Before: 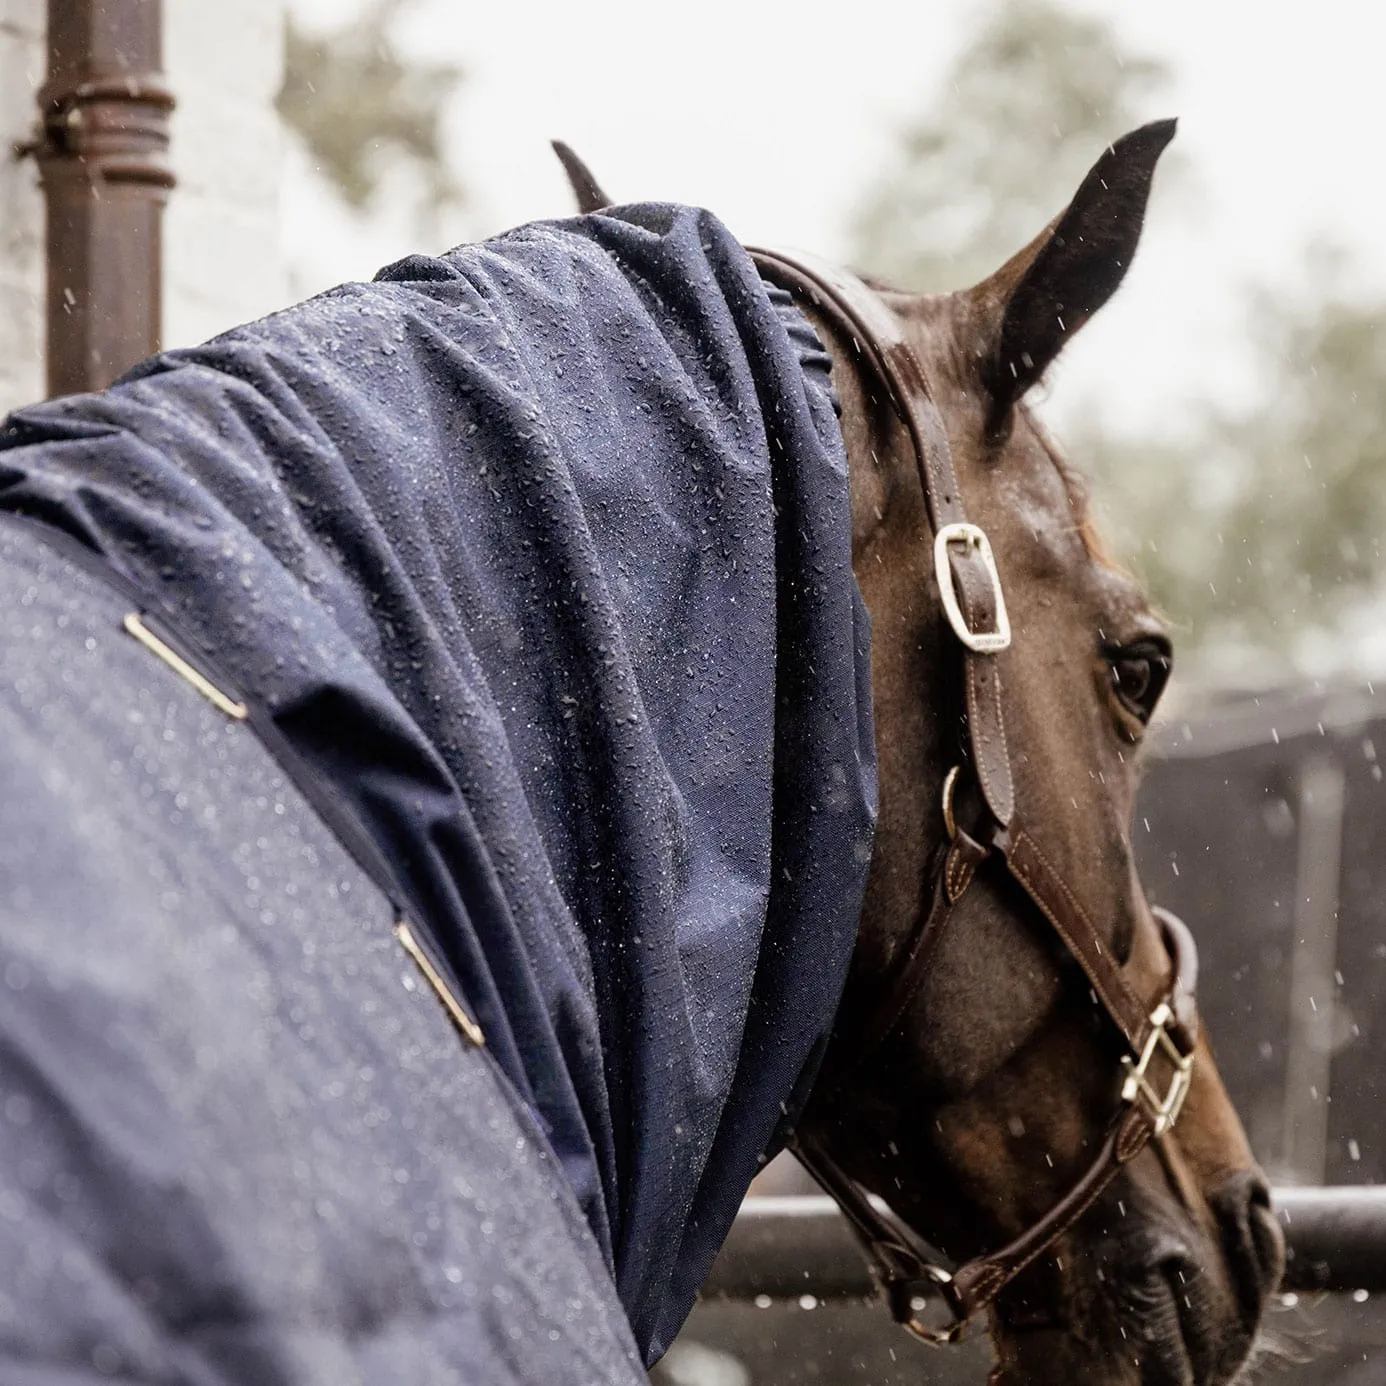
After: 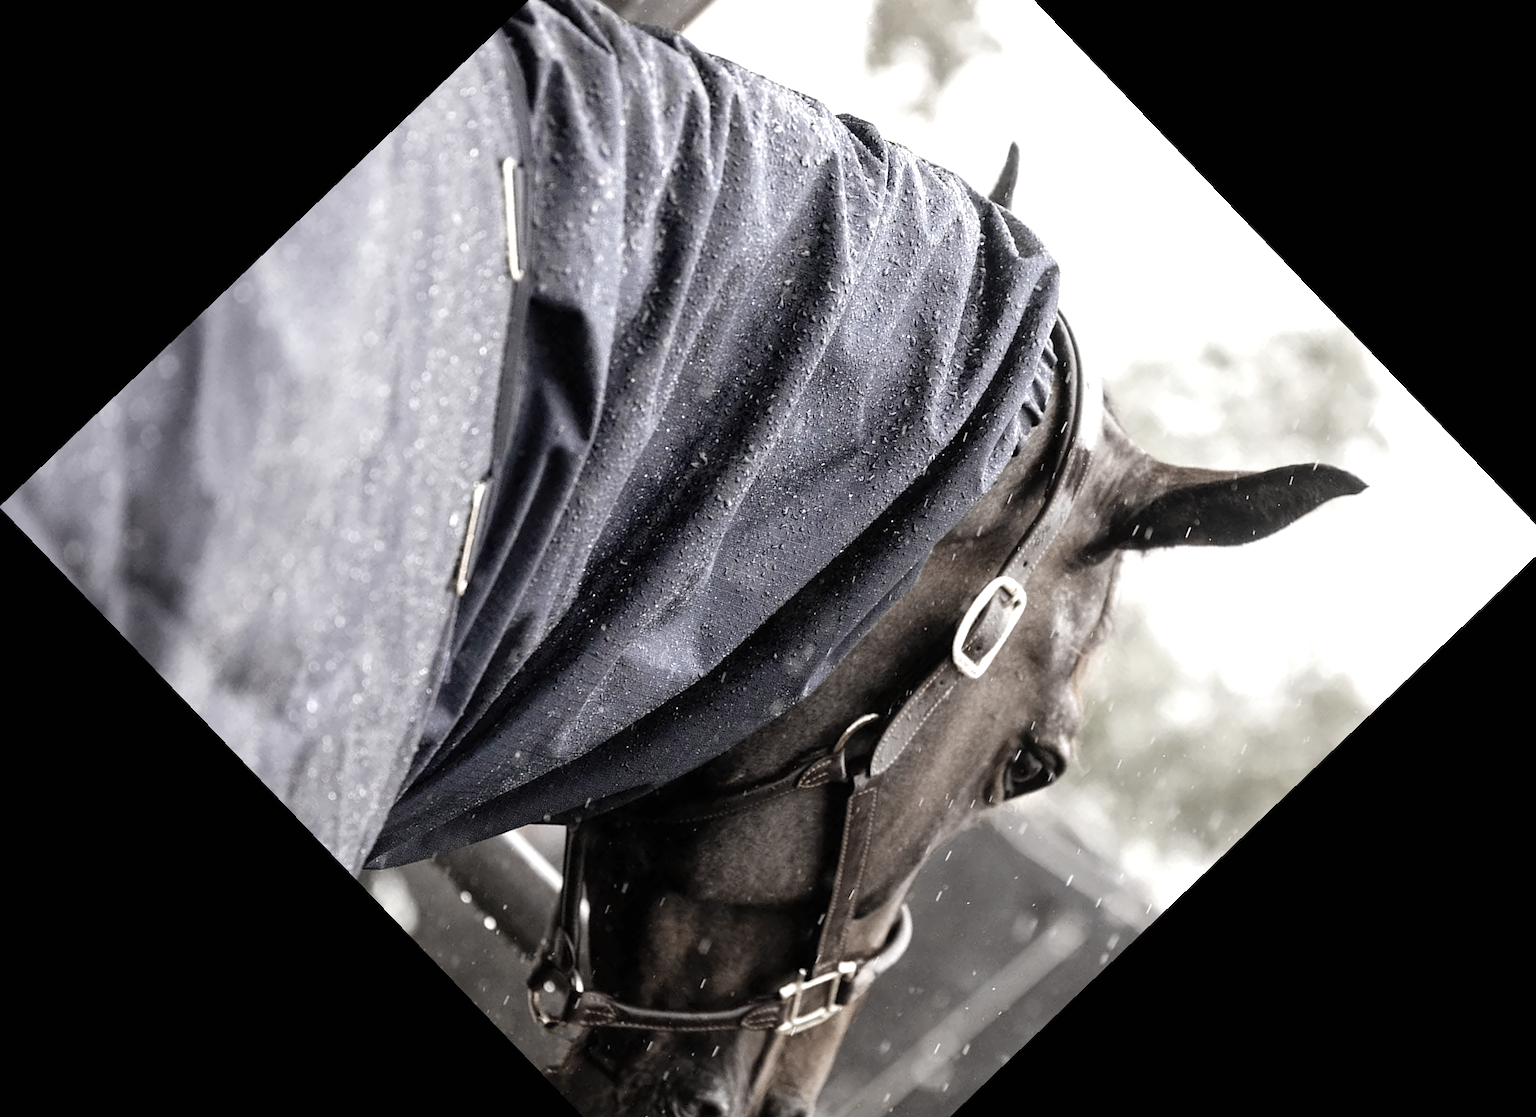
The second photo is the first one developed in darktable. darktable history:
color zones: curves: ch0 [(0, 0.487) (0.241, 0.395) (0.434, 0.373) (0.658, 0.412) (0.838, 0.487)]; ch1 [(0, 0) (0.053, 0.053) (0.211, 0.202) (0.579, 0.259) (0.781, 0.241)]
crop and rotate: angle -46.26°, top 16.234%, right 0.912%, bottom 11.704%
exposure: black level correction 0, exposure 0.7 EV, compensate exposure bias true, compensate highlight preservation false
